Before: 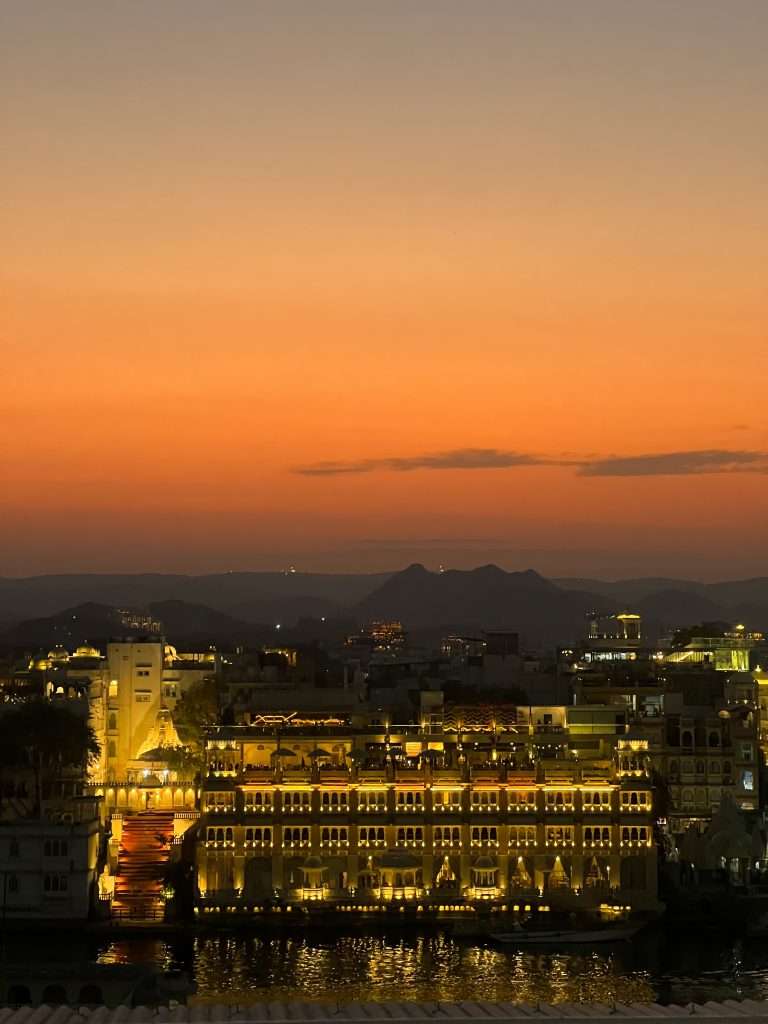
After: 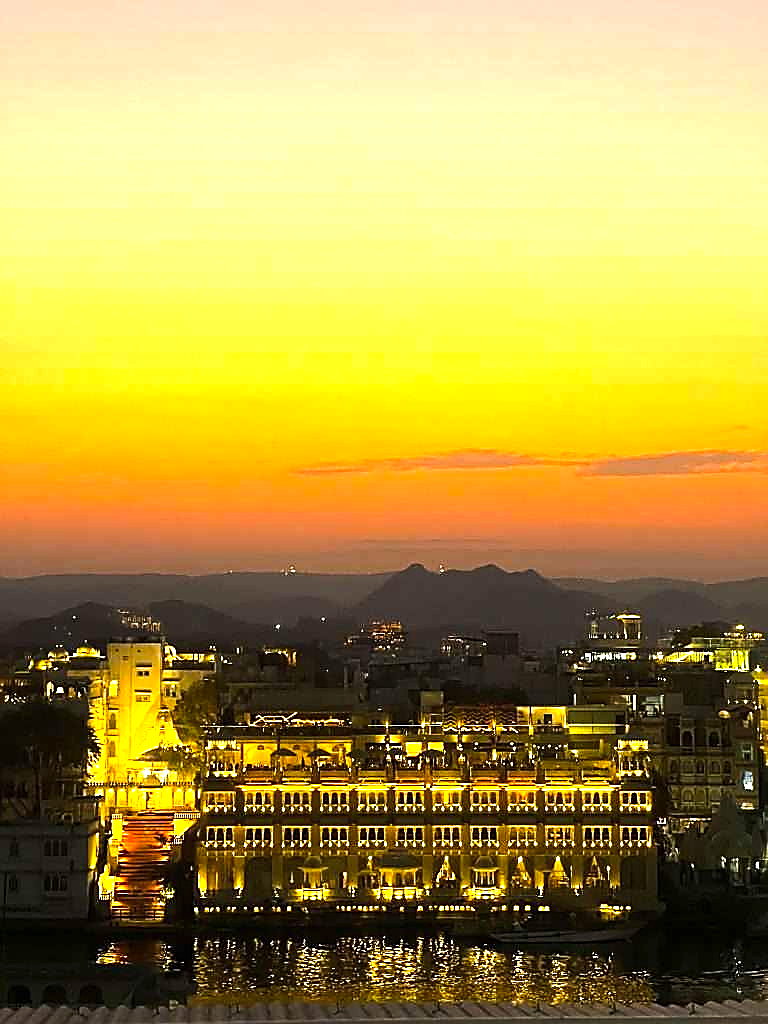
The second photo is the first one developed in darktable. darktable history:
exposure: black level correction 0, exposure 1.107 EV, compensate exposure bias true, compensate highlight preservation false
sharpen: radius 1.412, amount 1.24, threshold 0.769
color balance rgb: perceptual saturation grading › global saturation 9.817%, perceptual brilliance grading › highlights 19.487%, perceptual brilliance grading › mid-tones 19.076%, perceptual brilliance grading › shadows -20.459%, global vibrance 20%
